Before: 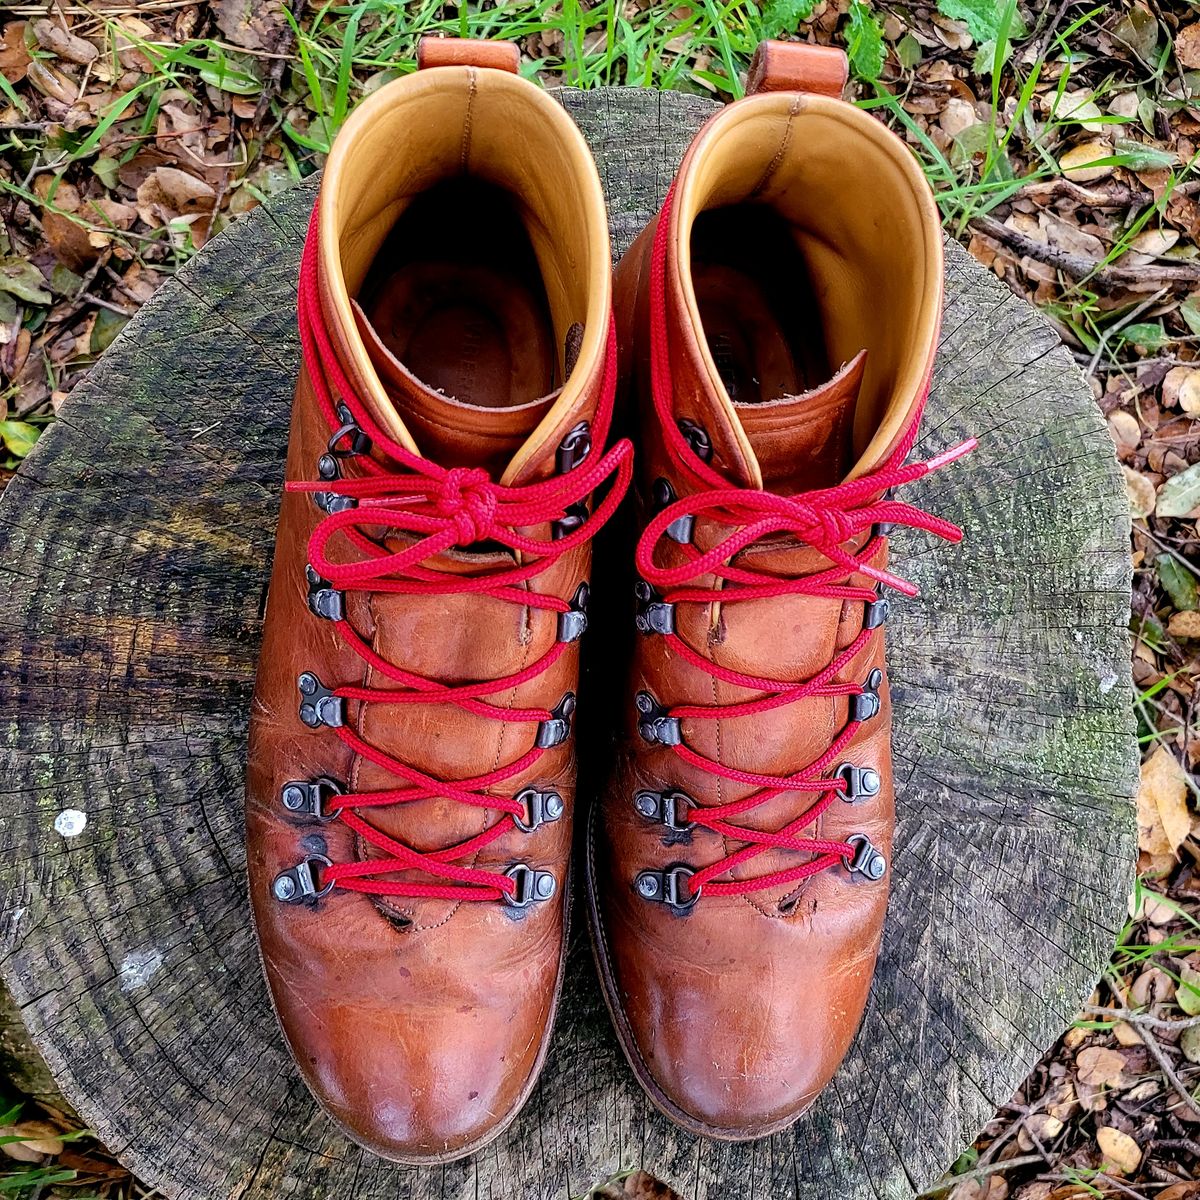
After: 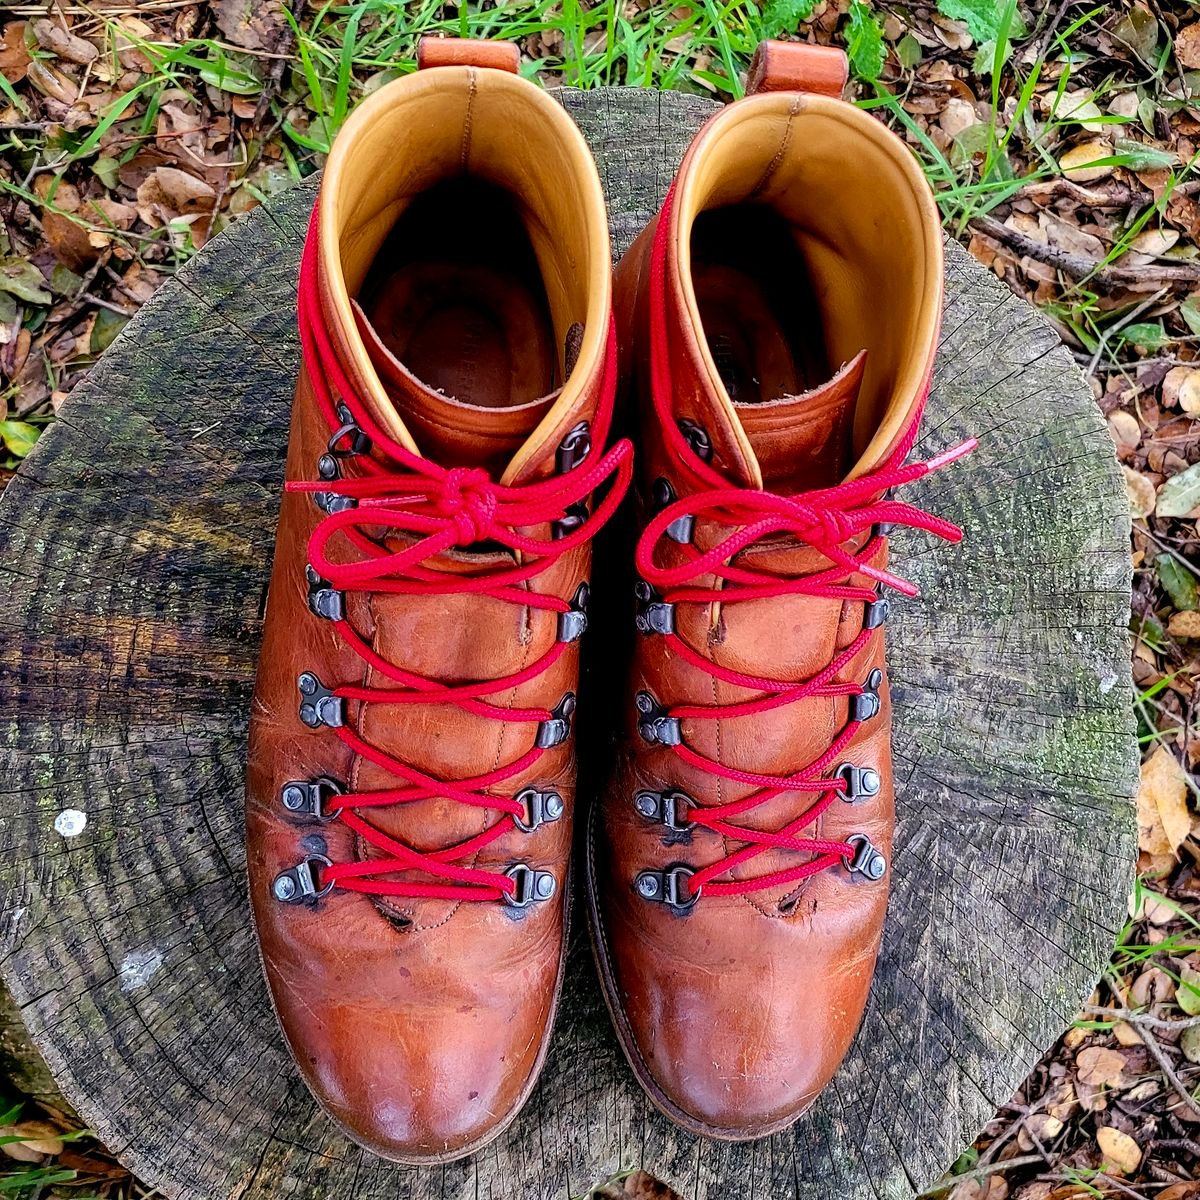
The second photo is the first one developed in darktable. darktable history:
contrast brightness saturation: saturation 0.102
